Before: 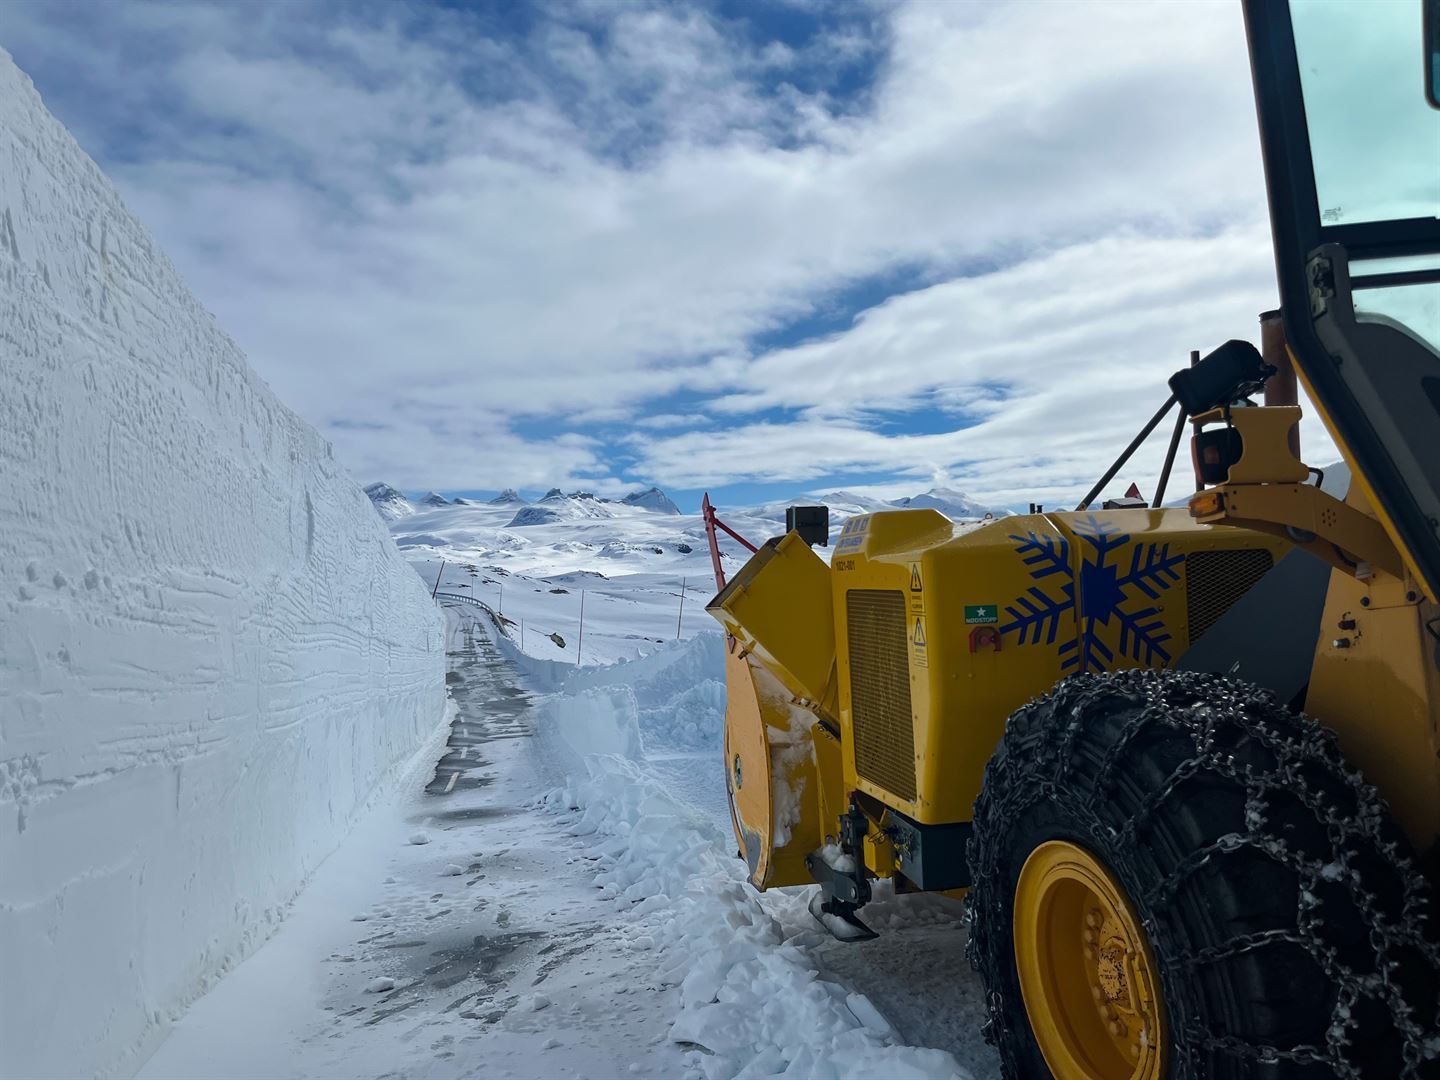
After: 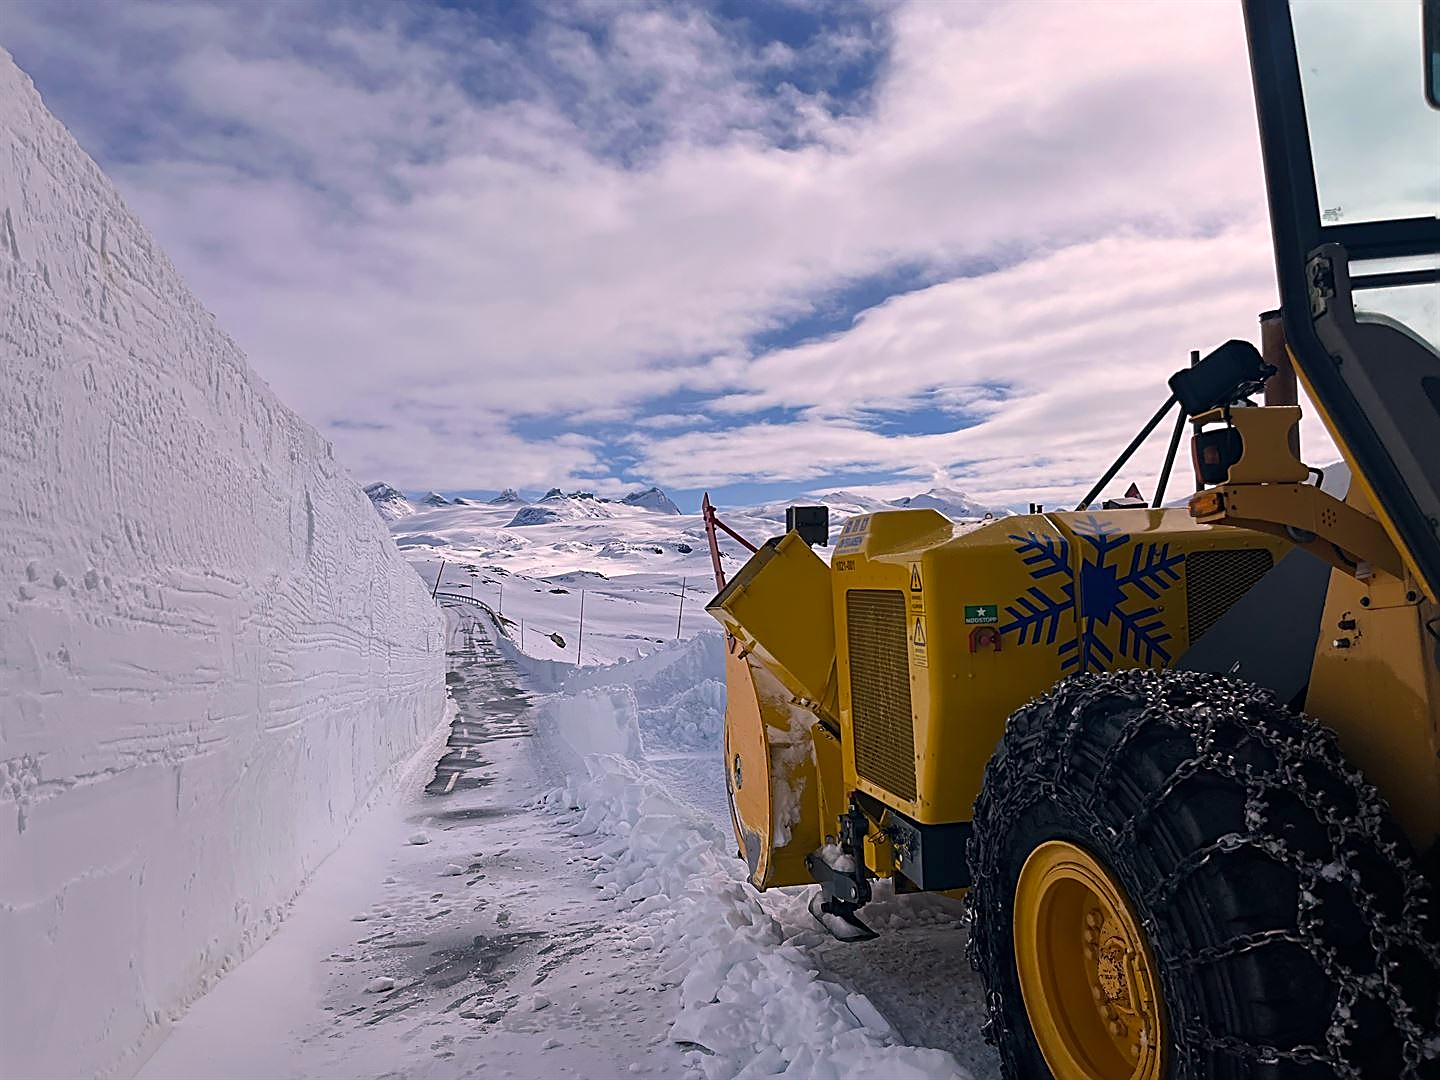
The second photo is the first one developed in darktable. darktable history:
sharpen: amount 1
color correction: highlights a* 14.52, highlights b* 4.84
